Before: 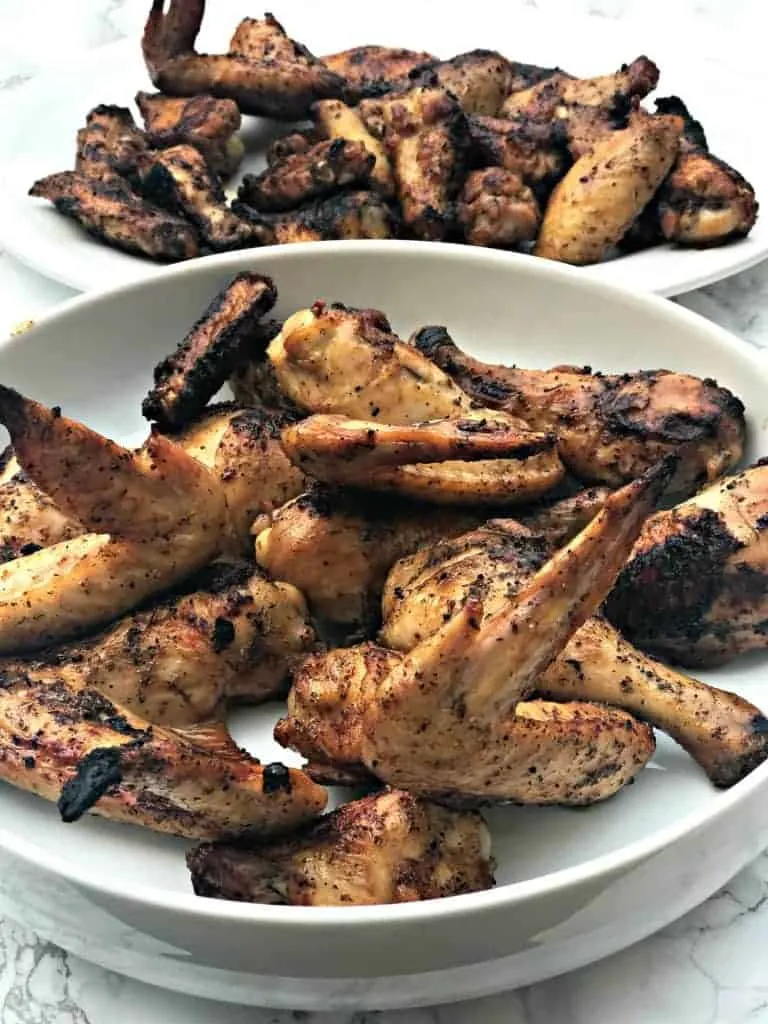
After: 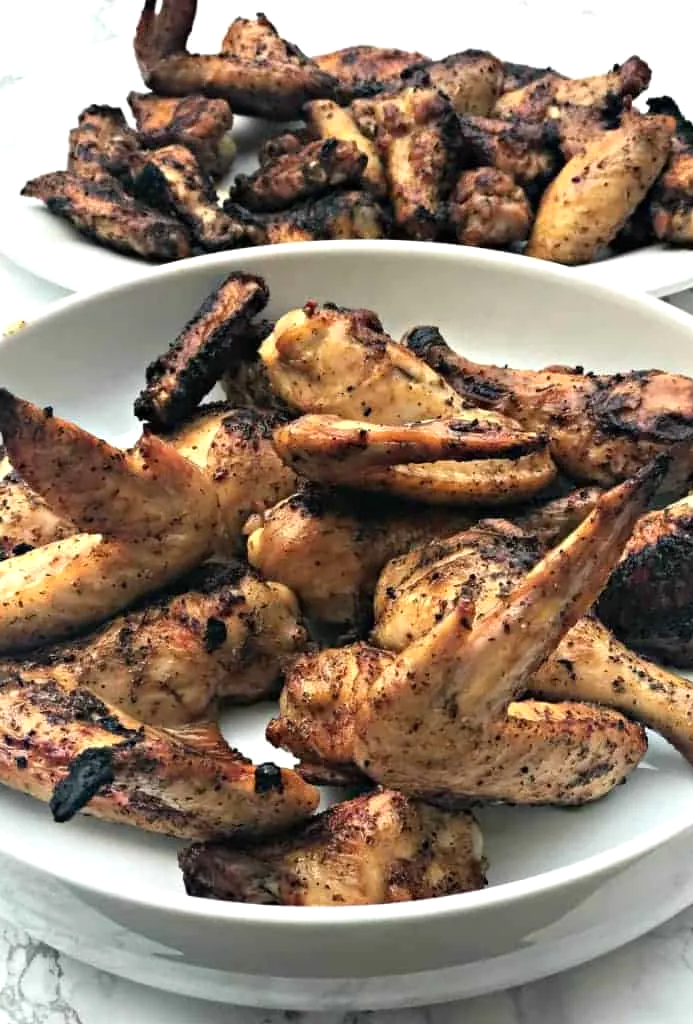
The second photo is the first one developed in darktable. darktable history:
crop and rotate: left 1.11%, right 8.569%
exposure: exposure 0.202 EV, compensate exposure bias true, compensate highlight preservation false
